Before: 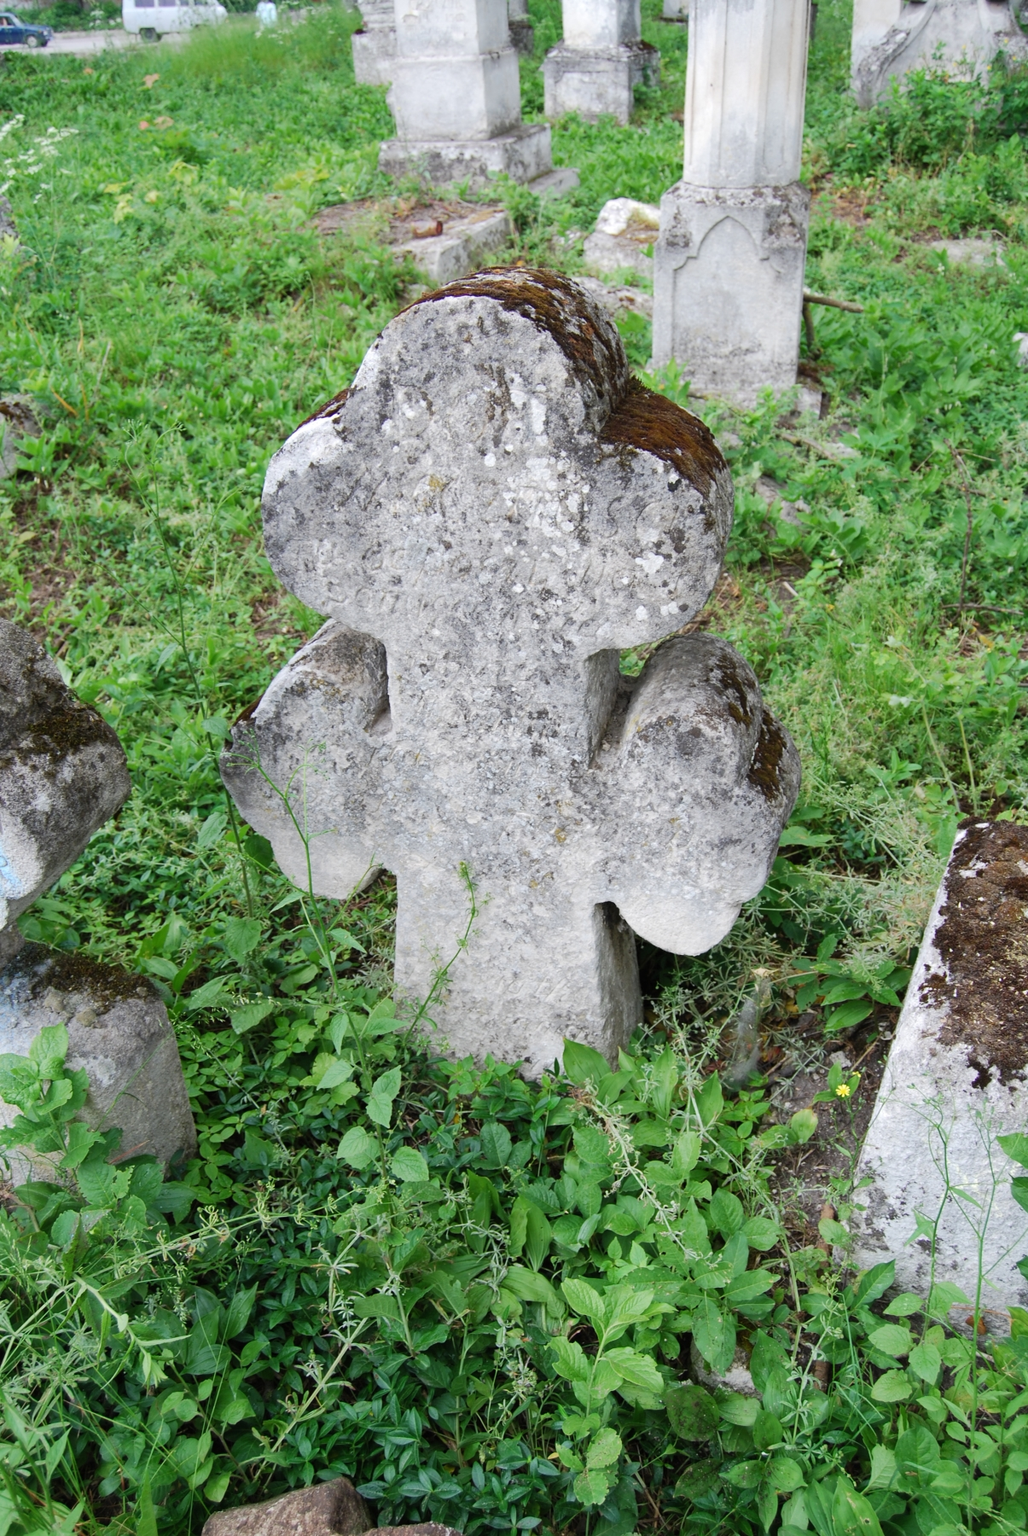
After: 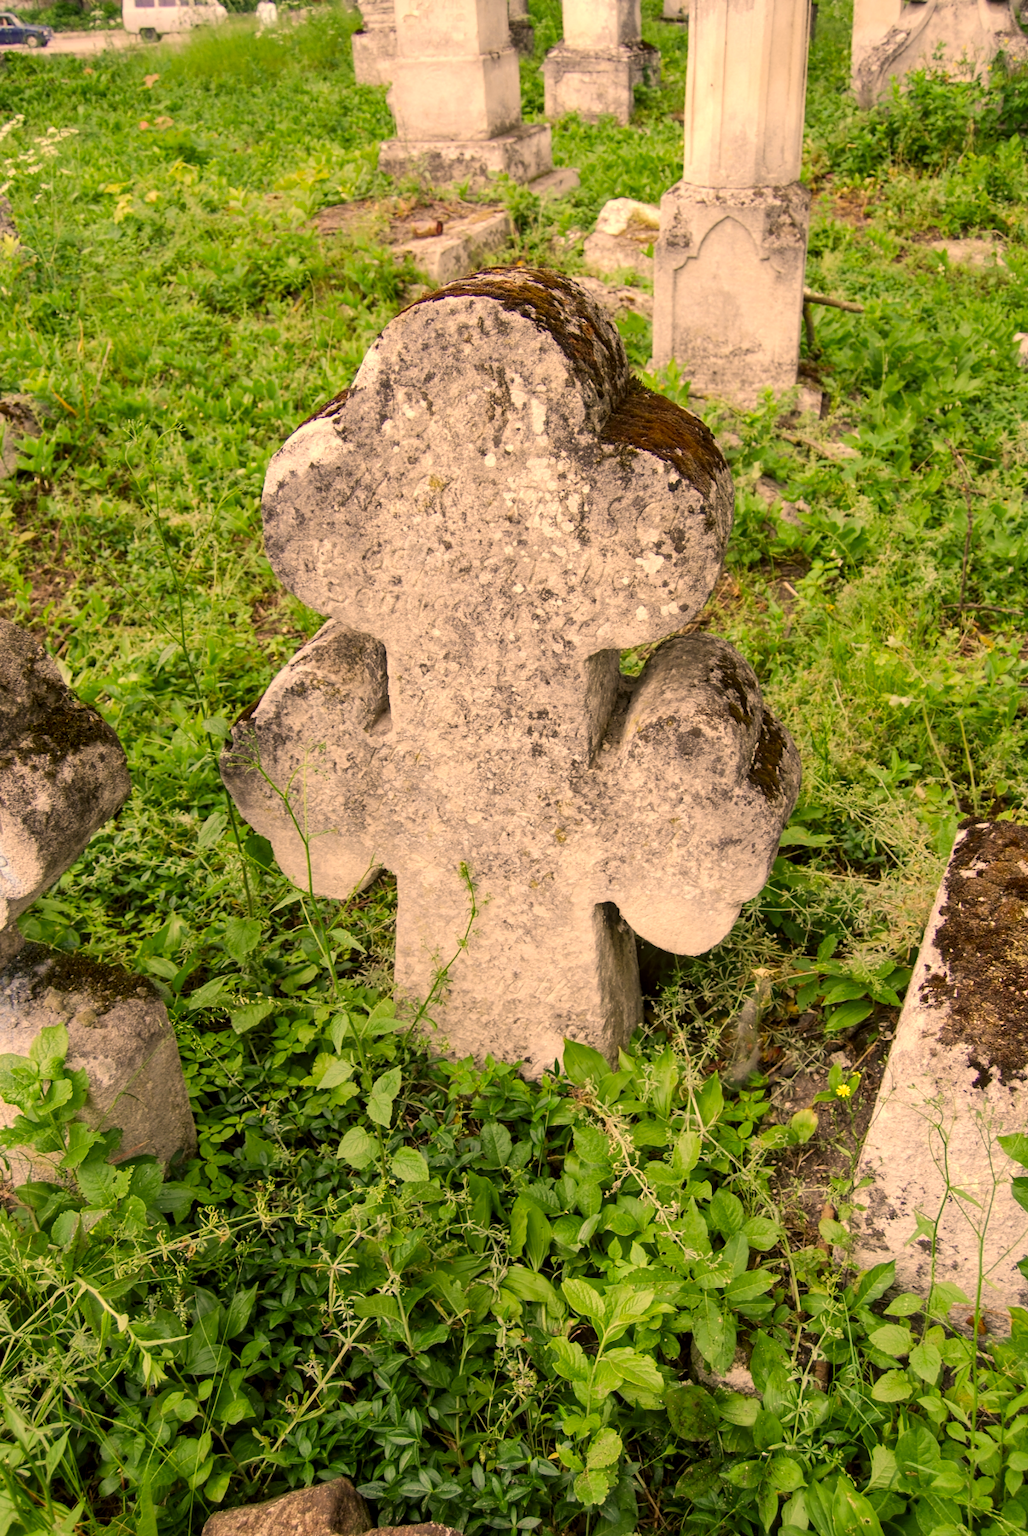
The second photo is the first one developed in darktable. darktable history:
color correction: highlights a* 18.03, highlights b* 35.83, shadows a* 1.02, shadows b* 6.32, saturation 1.01
local contrast: on, module defaults
